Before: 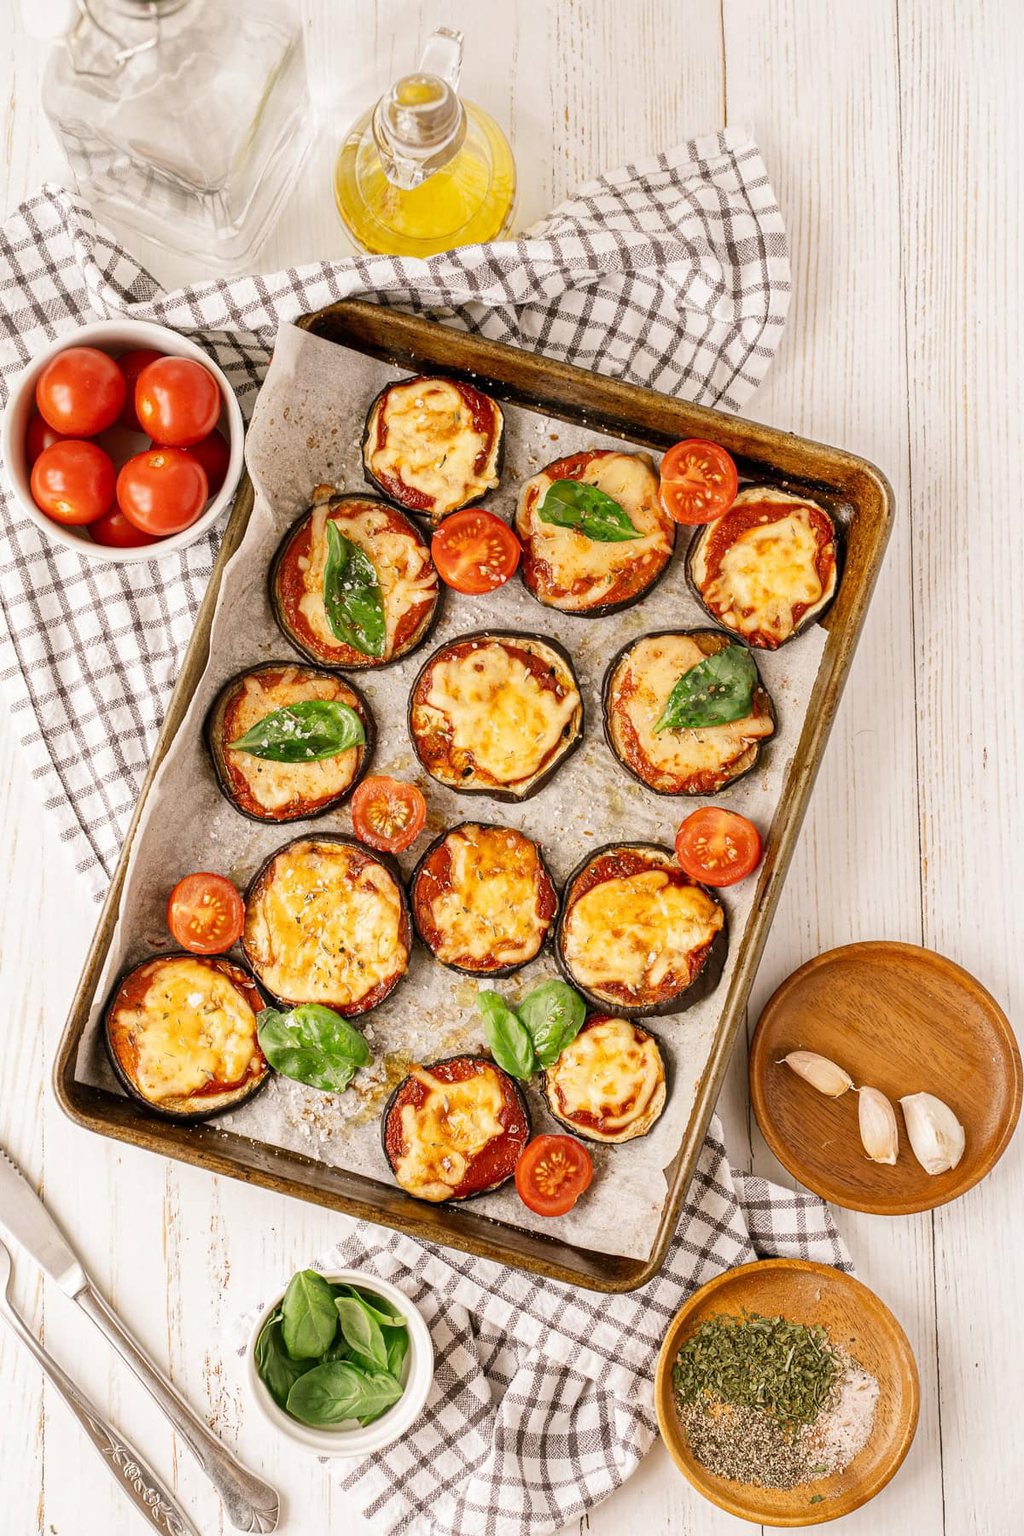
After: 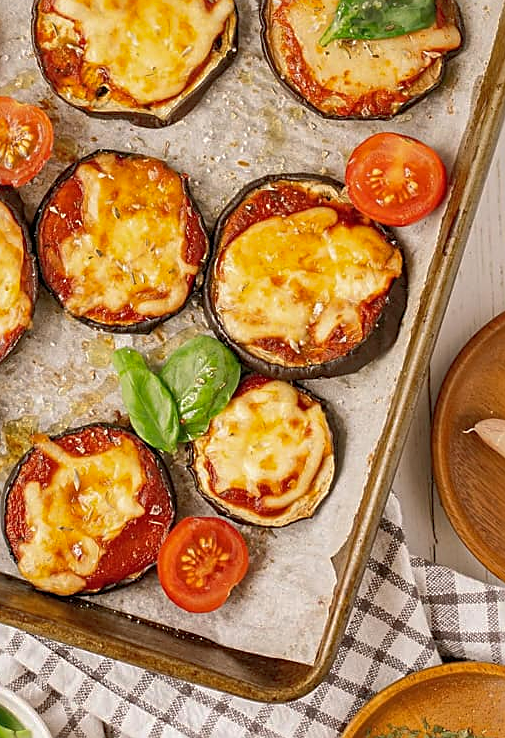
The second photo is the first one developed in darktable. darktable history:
crop: left 37.221%, top 45.169%, right 20.63%, bottom 13.777%
sharpen: on, module defaults
shadows and highlights: on, module defaults
